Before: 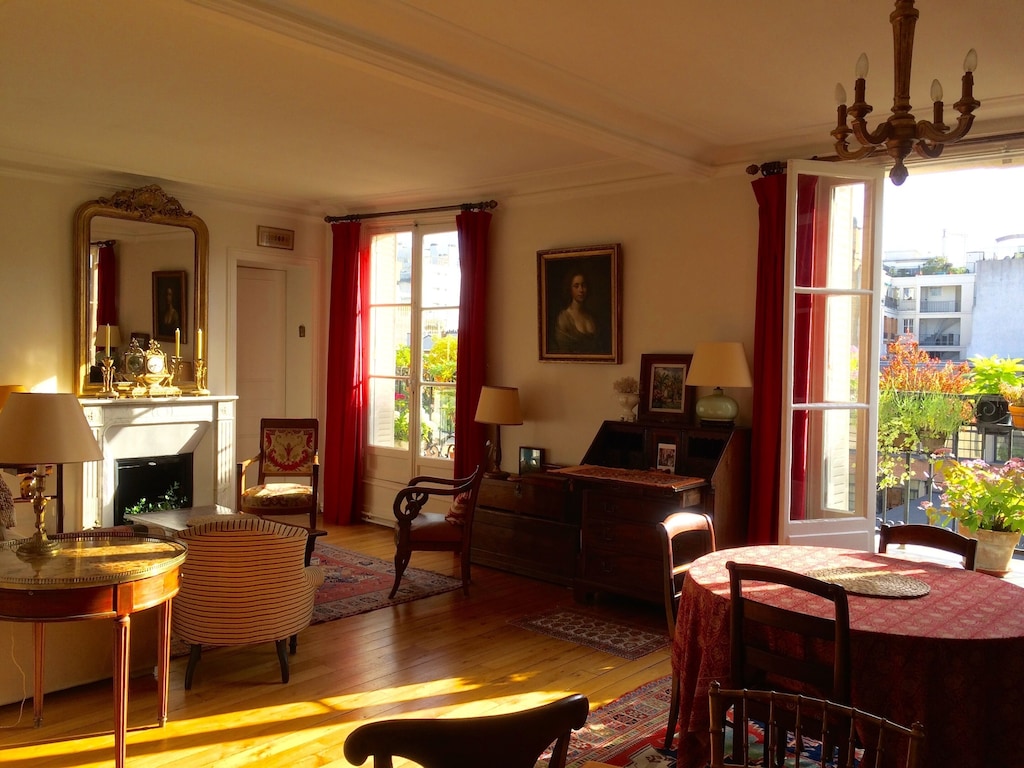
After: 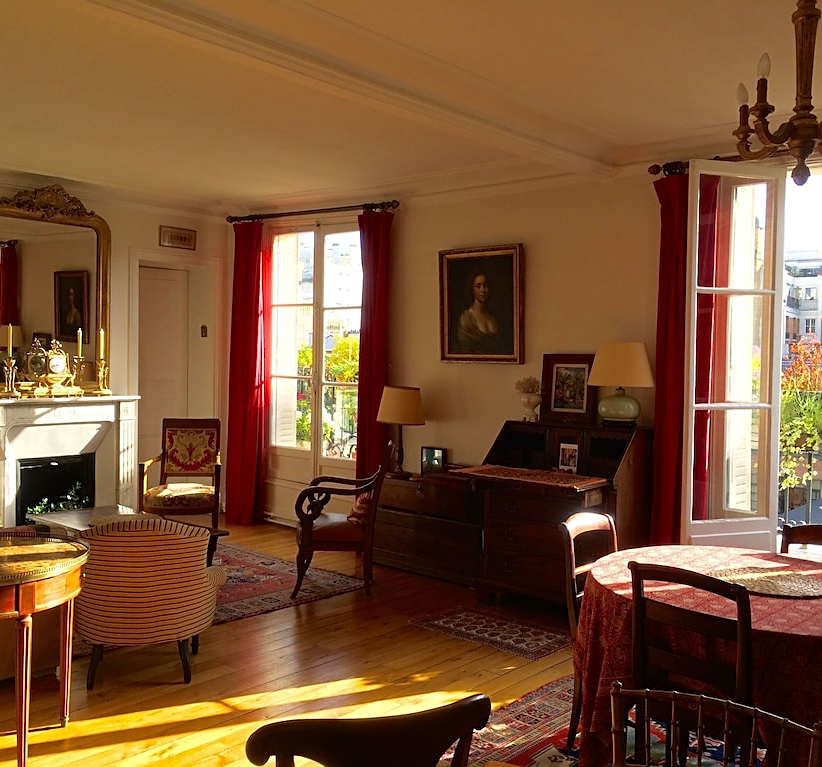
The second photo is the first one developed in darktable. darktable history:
sharpen: on, module defaults
crop and rotate: left 9.587%, right 10.114%
